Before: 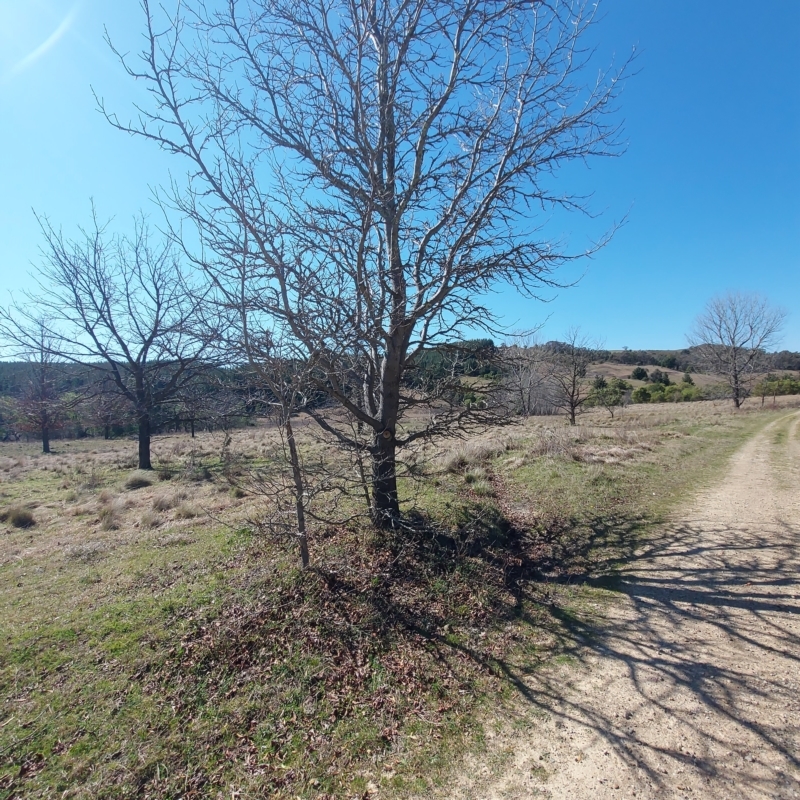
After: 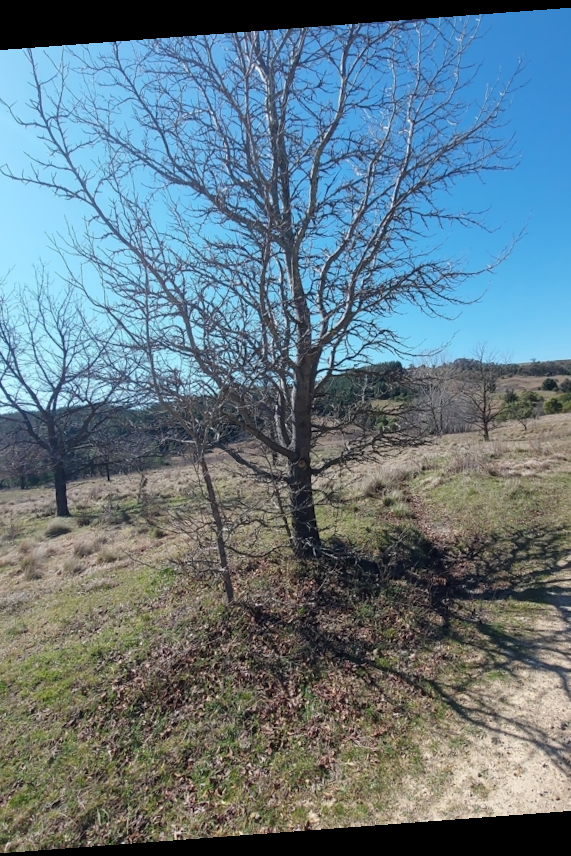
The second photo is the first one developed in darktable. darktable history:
rotate and perspective: rotation -4.25°, automatic cropping off
crop and rotate: left 13.537%, right 19.796%
